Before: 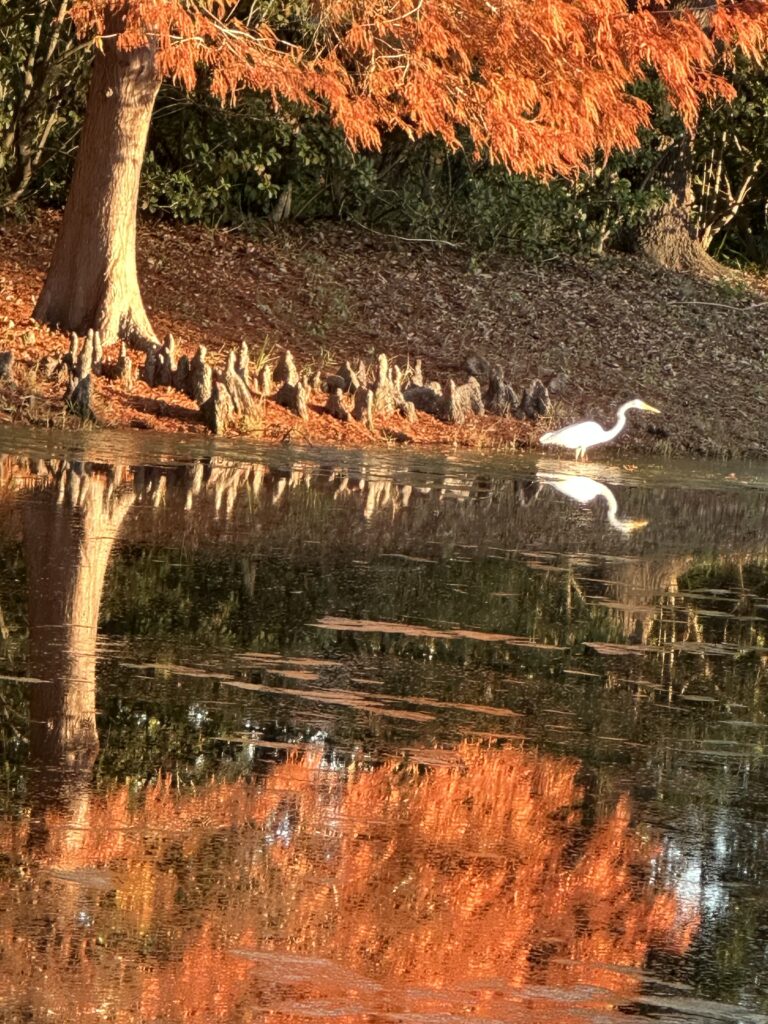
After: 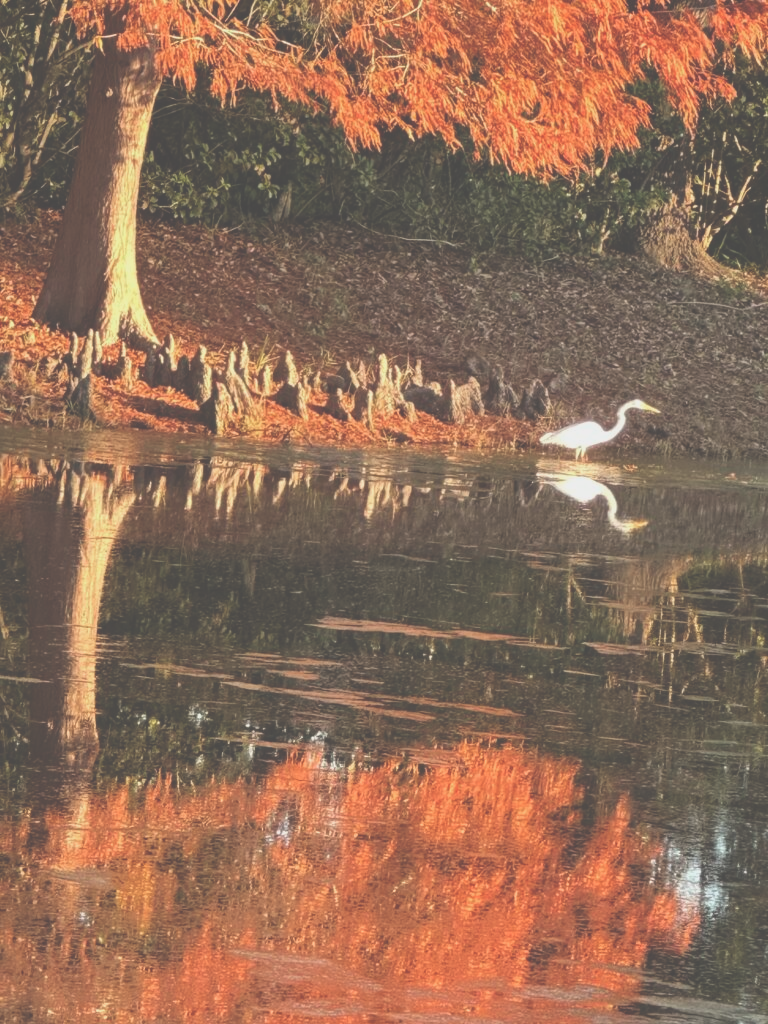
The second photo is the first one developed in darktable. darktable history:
contrast brightness saturation: contrast -0.1, saturation -0.1
exposure: black level correction -0.062, exposure -0.05 EV, compensate highlight preservation false
